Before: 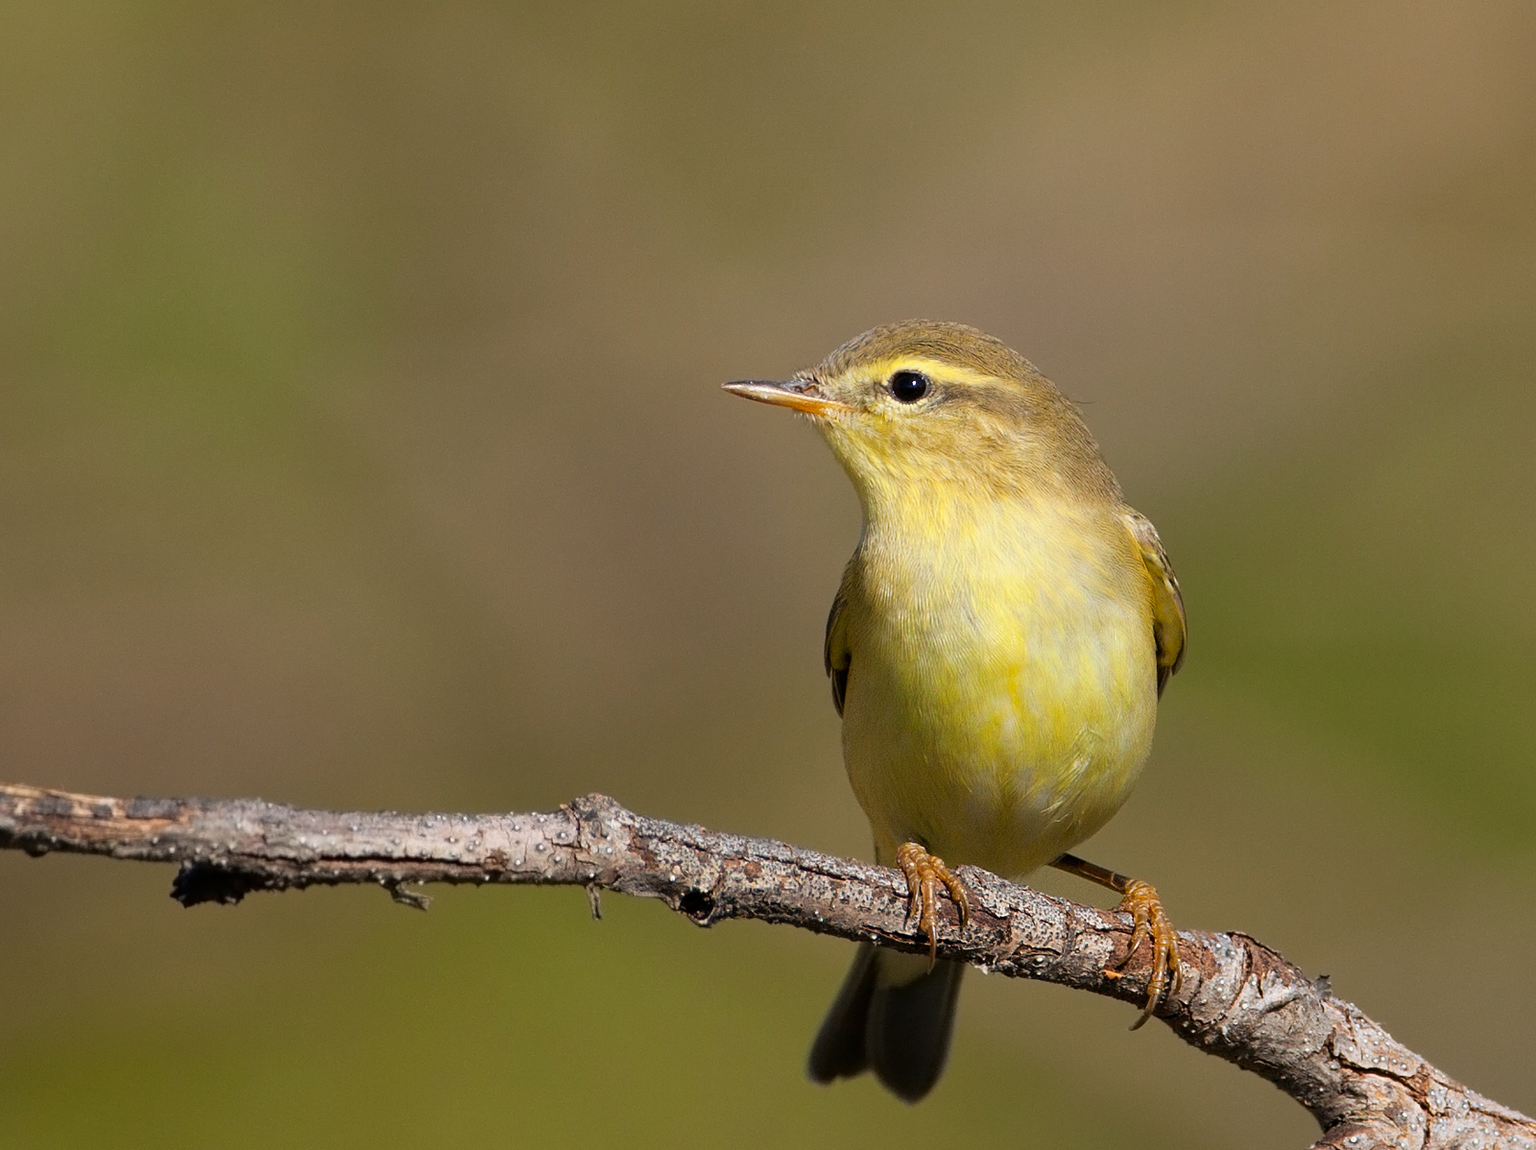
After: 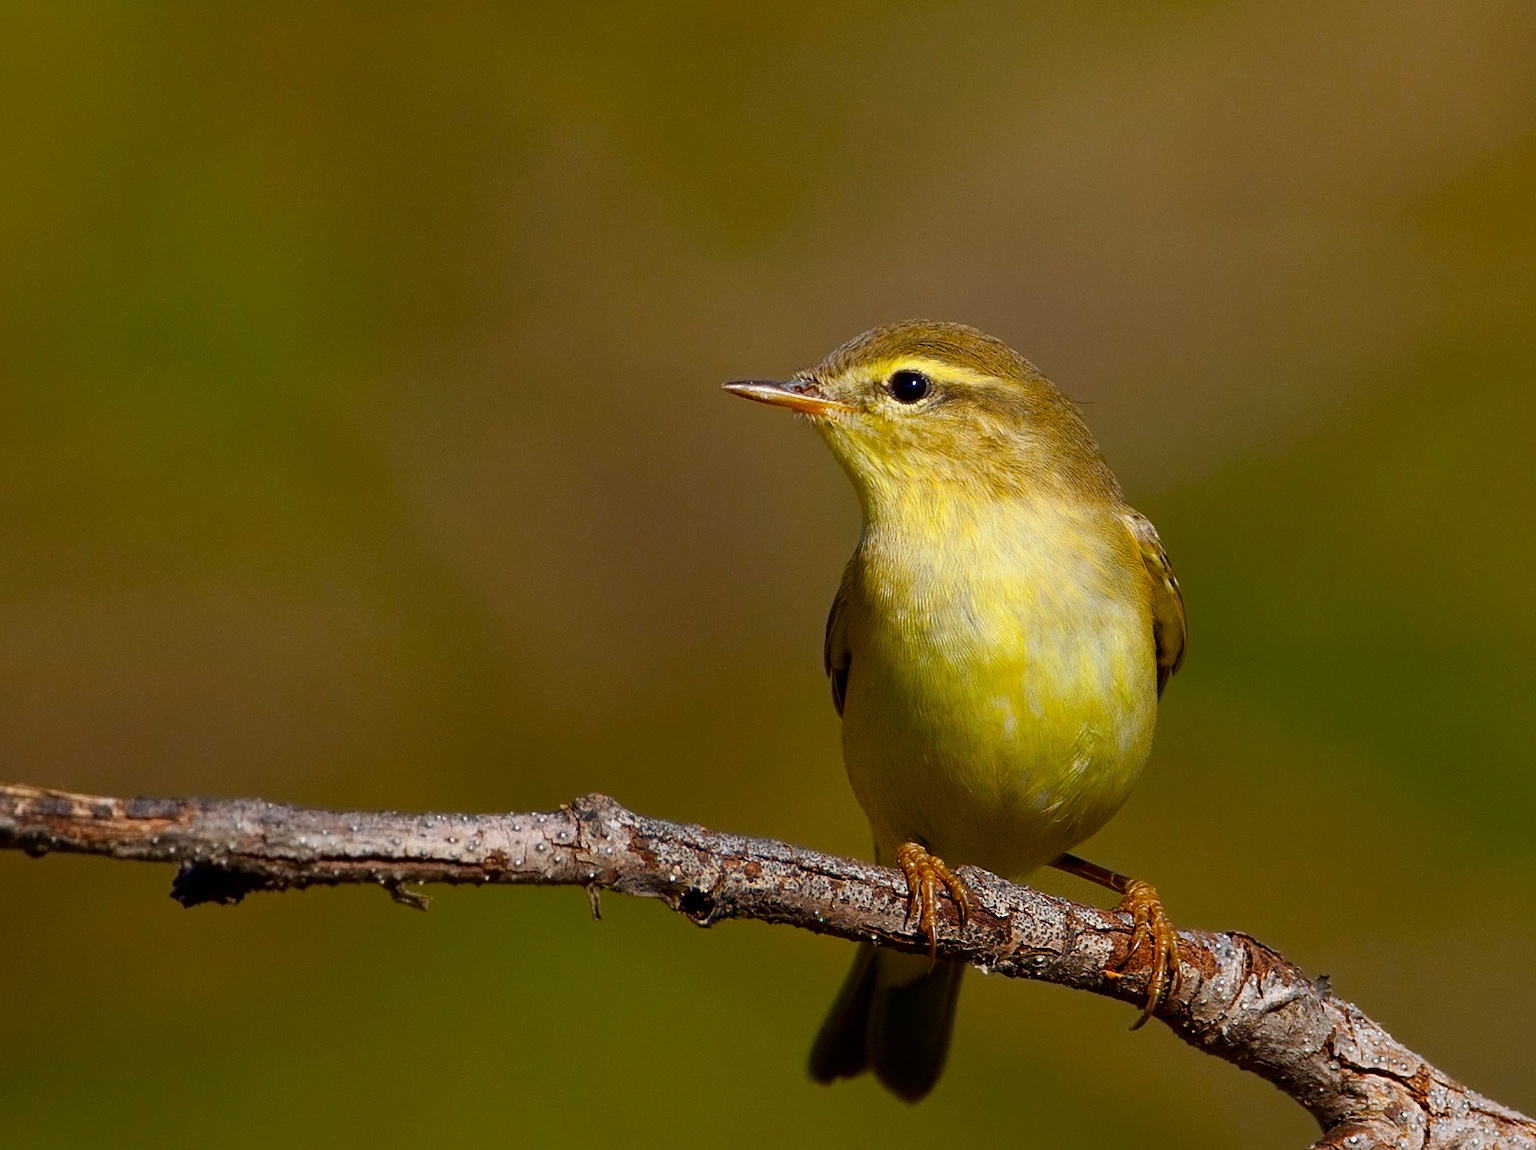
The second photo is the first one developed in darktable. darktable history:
color balance rgb: perceptual saturation grading › global saturation 35%, perceptual saturation grading › highlights -30%, perceptual saturation grading › shadows 35%, perceptual brilliance grading › global brilliance 3%, perceptual brilliance grading › highlights -3%, perceptual brilliance grading › shadows 3%
tone equalizer: on, module defaults
contrast brightness saturation: brightness -0.2, saturation 0.08
